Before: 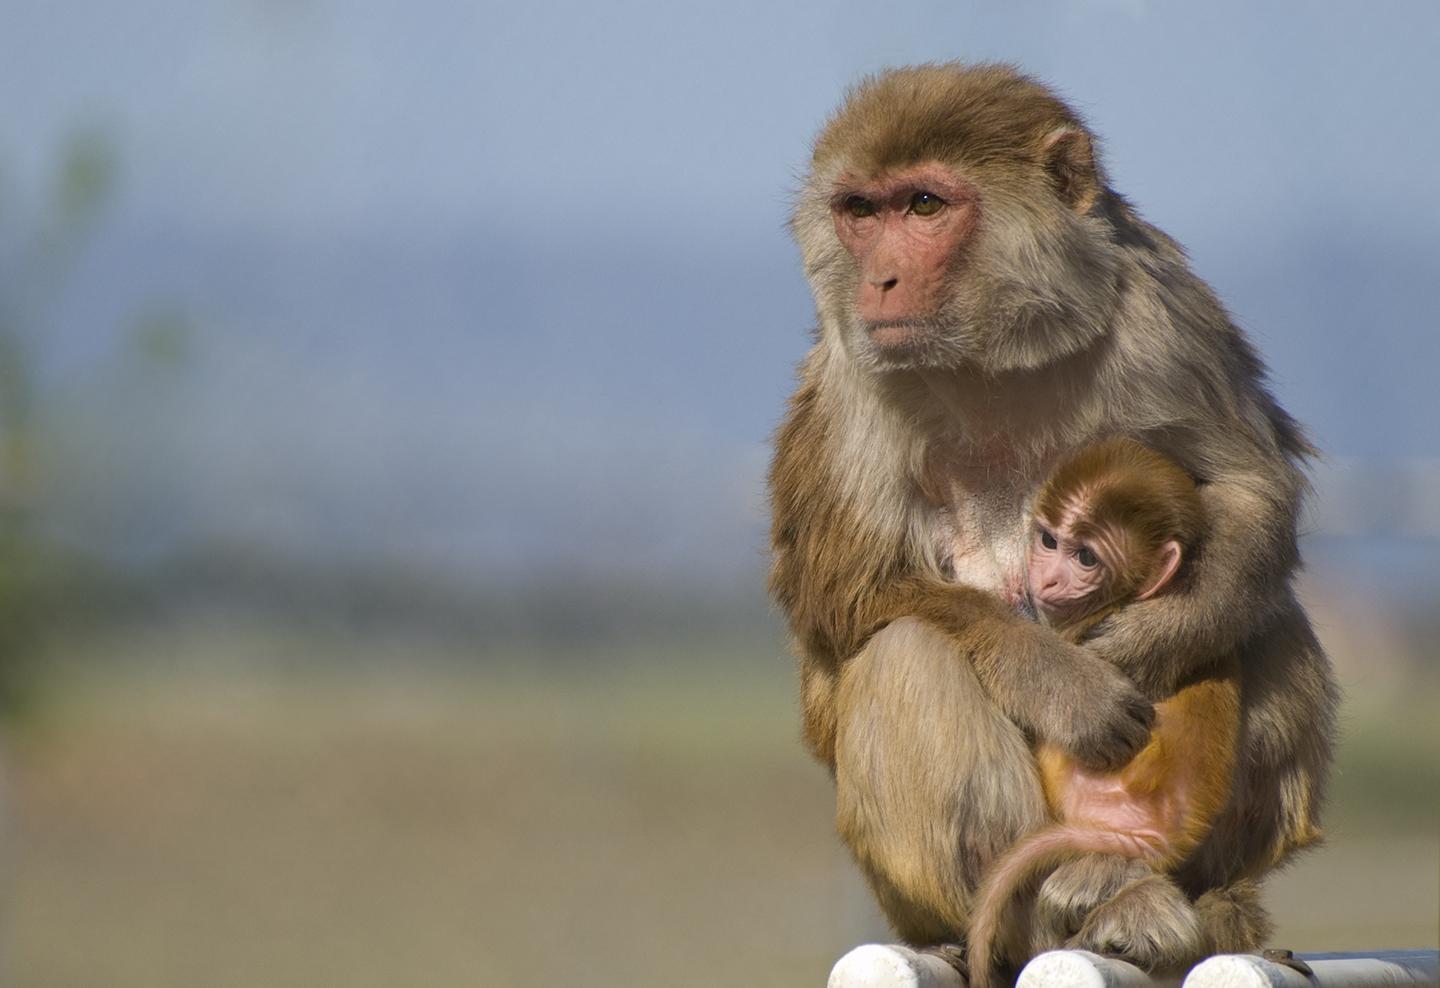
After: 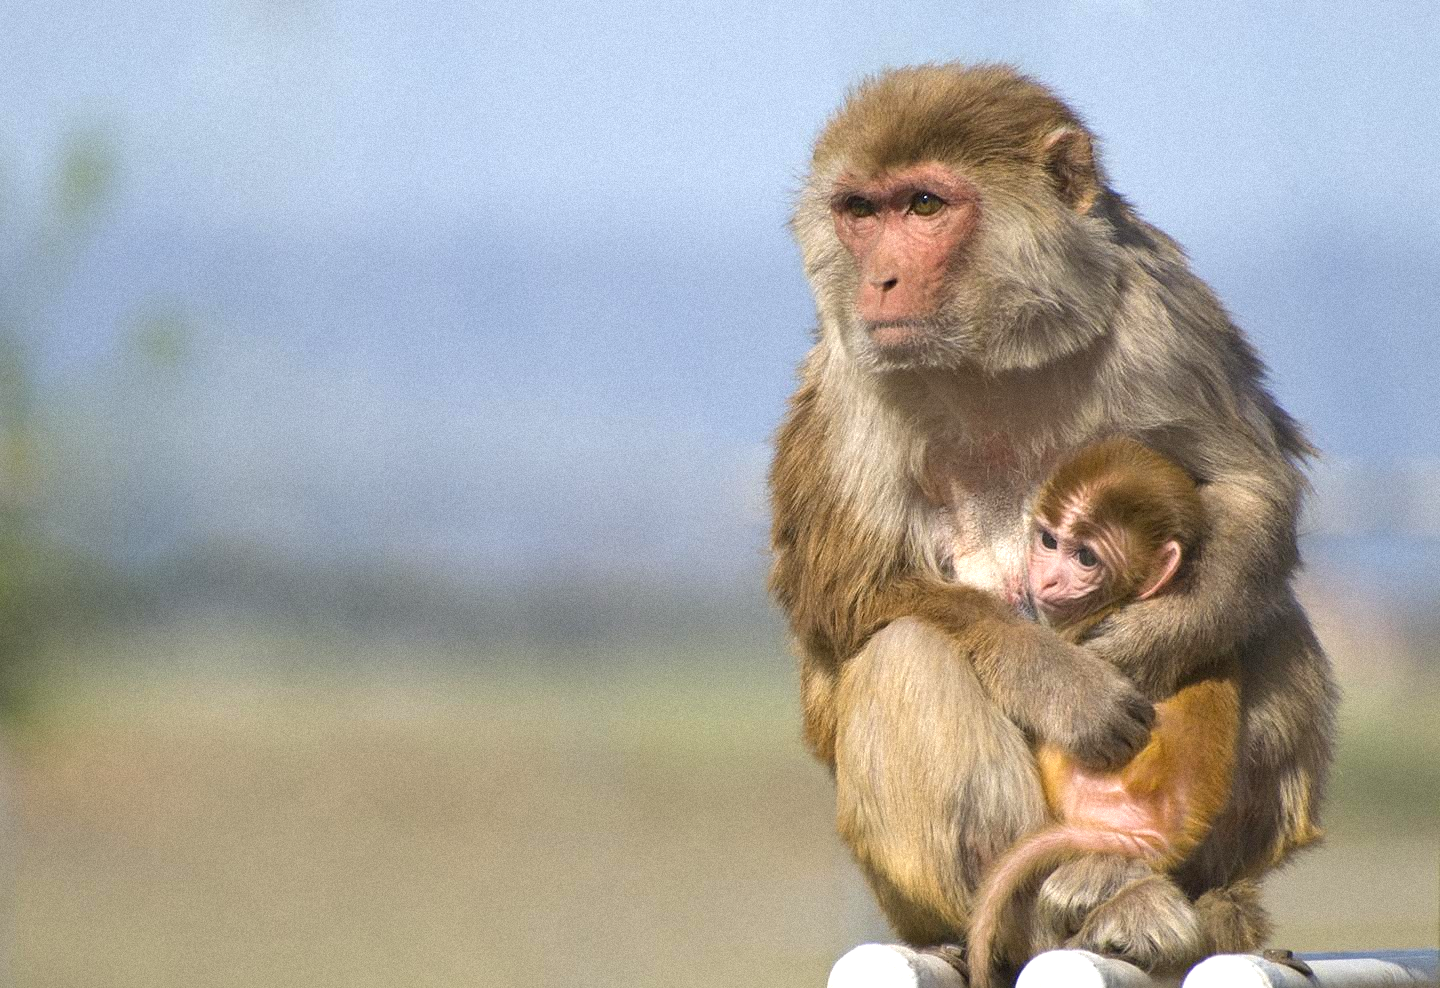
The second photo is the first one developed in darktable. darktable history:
exposure: black level correction 0, exposure 0.7 EV, compensate exposure bias true, compensate highlight preservation false
grain: mid-tones bias 0%
